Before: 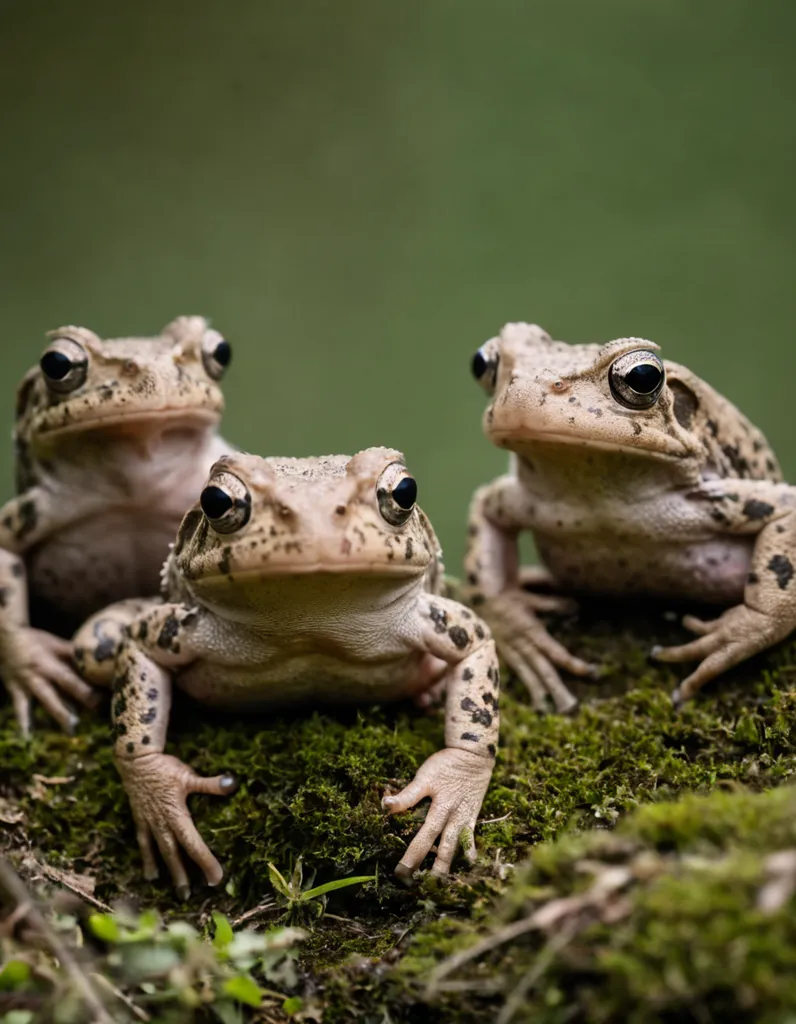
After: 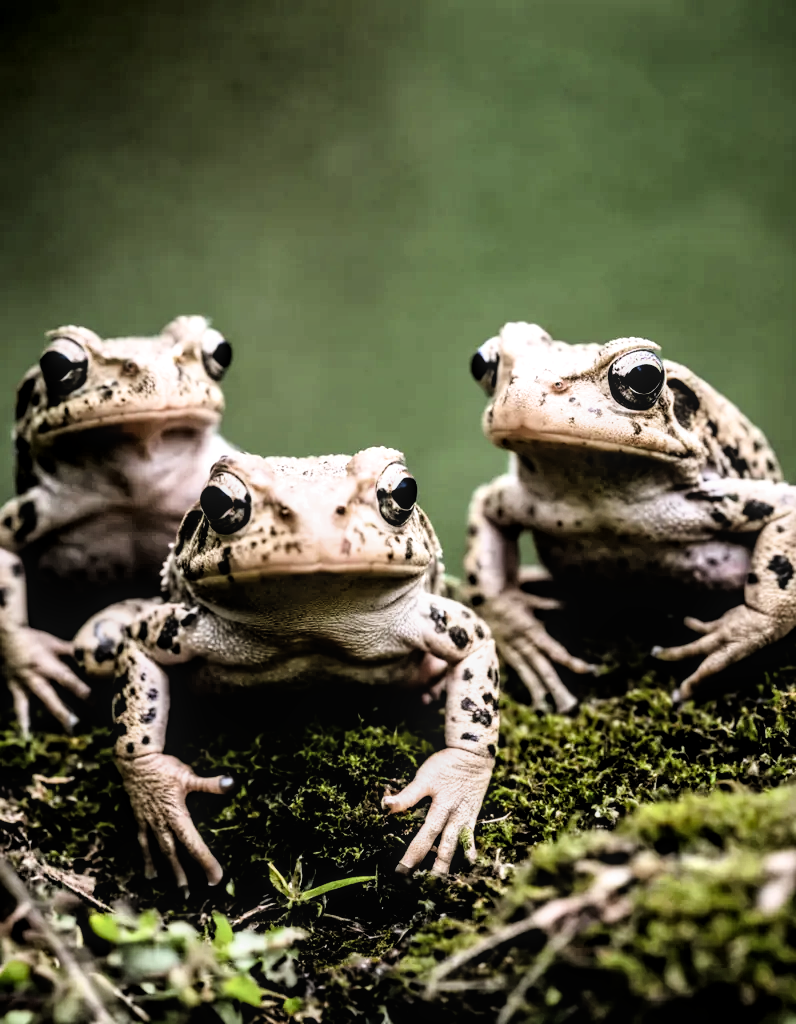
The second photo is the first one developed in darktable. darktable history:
filmic rgb: black relative exposure -3.75 EV, white relative exposure 2.4 EV, dynamic range scaling -50%, hardness 3.42, latitude 30%, contrast 1.8
exposure: black level correction 0, exposure 0.5 EV, compensate highlight preservation false
white balance: red 0.98, blue 1.034
local contrast: on, module defaults
